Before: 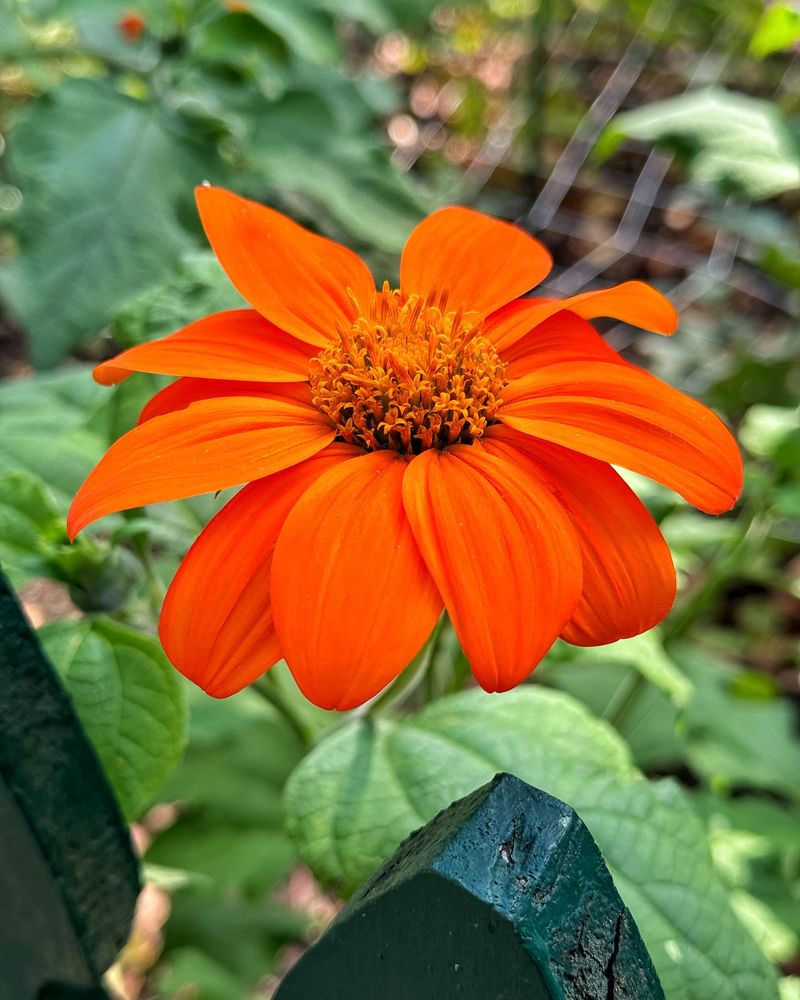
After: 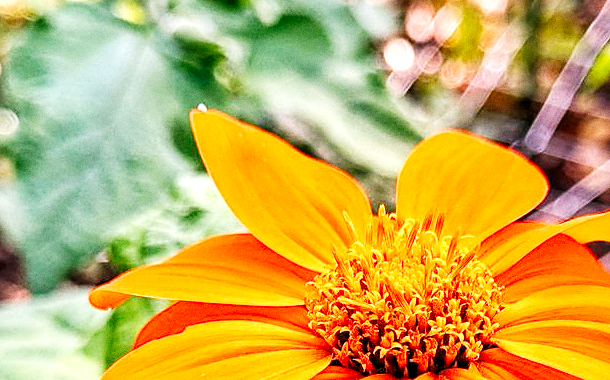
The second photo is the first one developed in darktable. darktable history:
base curve: curves: ch0 [(0, 0) (0.007, 0.004) (0.027, 0.03) (0.046, 0.07) (0.207, 0.54) (0.442, 0.872) (0.673, 0.972) (1, 1)], preserve colors none
crop: left 0.579%, top 7.627%, right 23.167%, bottom 54.275%
grain: coarseness 0.47 ISO
local contrast: detail 130%
sharpen: on, module defaults
white balance: red 1.188, blue 1.11
